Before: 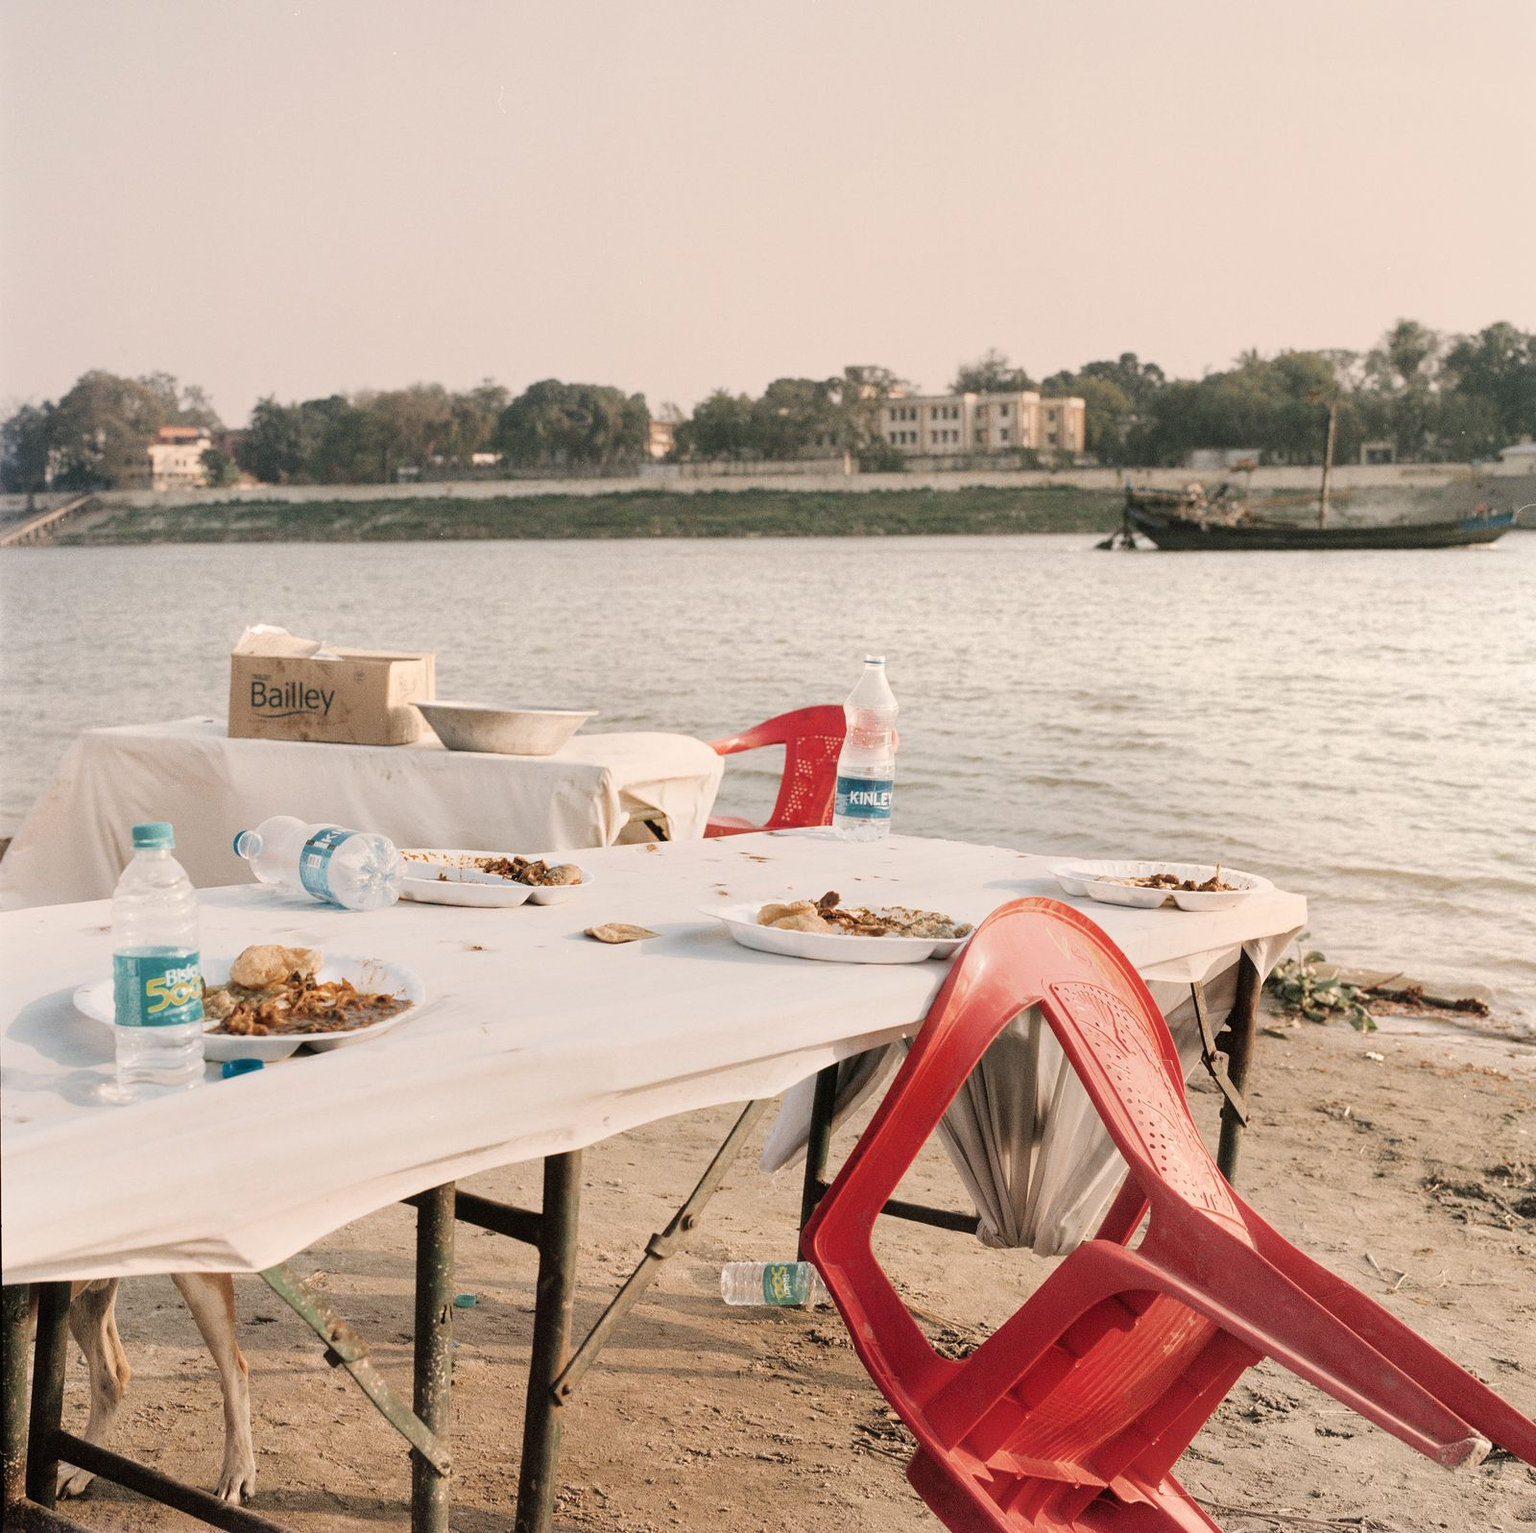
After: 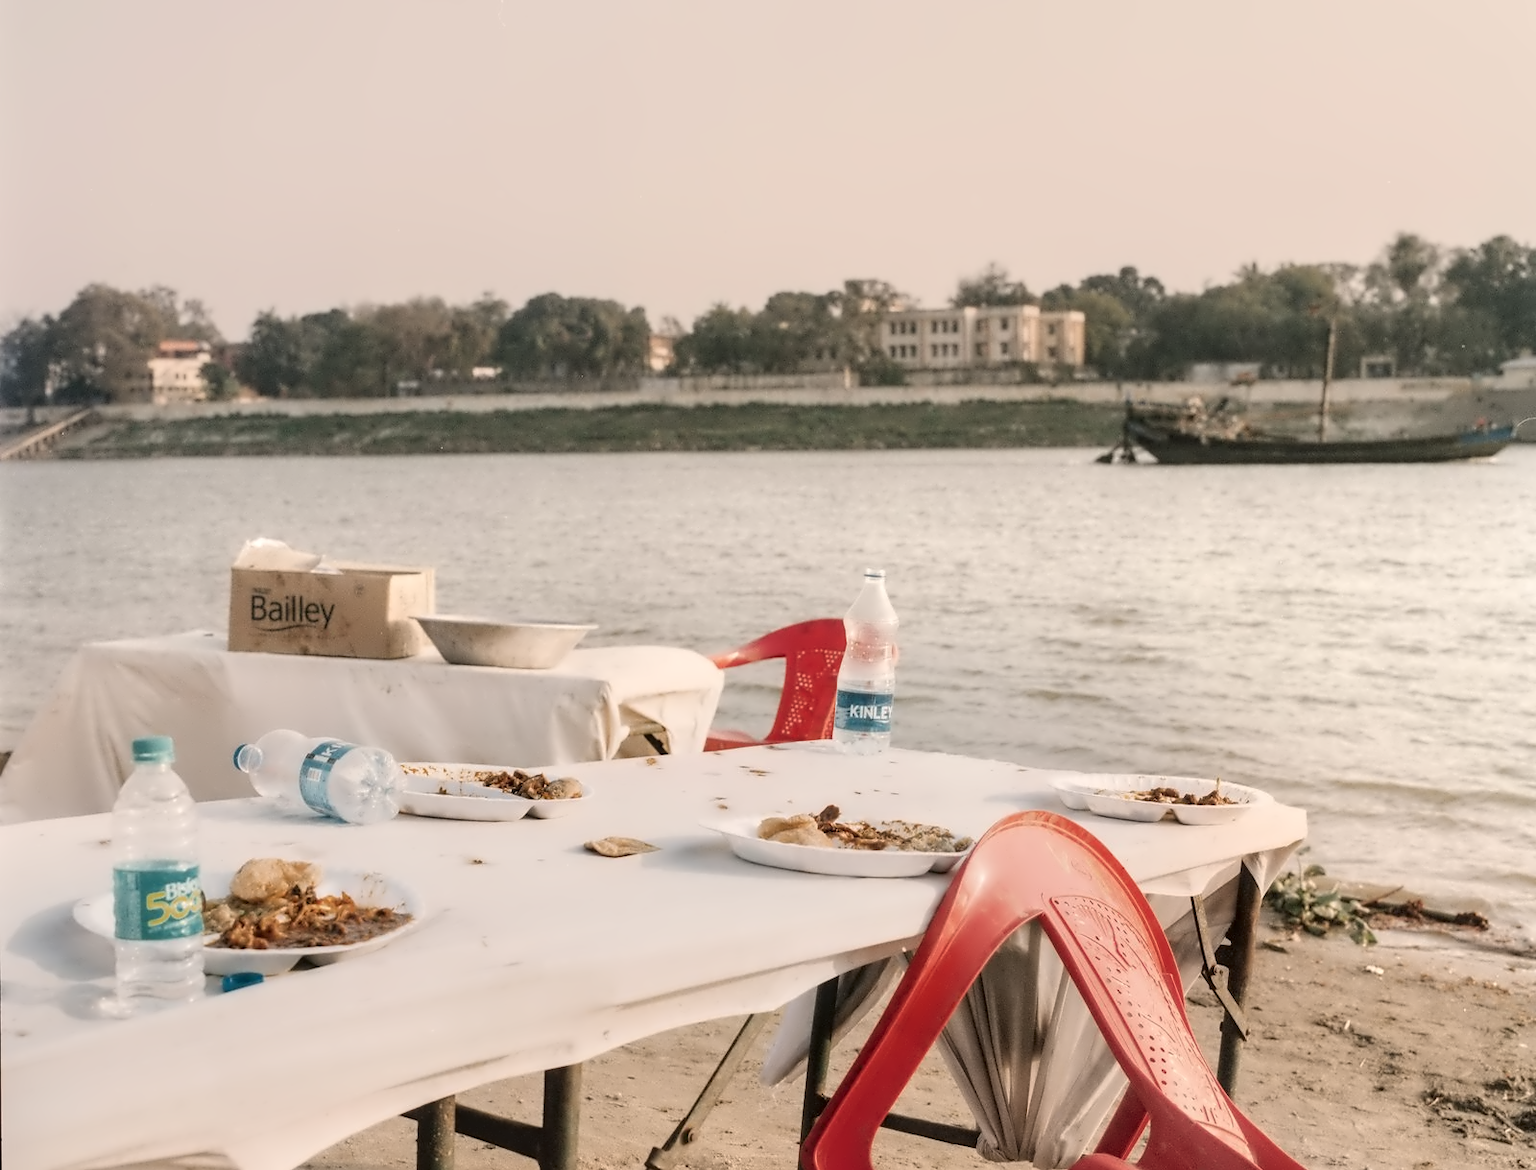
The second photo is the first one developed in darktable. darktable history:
contrast equalizer: y [[0.5 ×6], [0.5 ×6], [0.5 ×6], [0, 0.033, 0.067, 0.1, 0.133, 0.167], [0, 0.05, 0.1, 0.15, 0.2, 0.25]]
local contrast: on, module defaults
crop: top 5.675%, bottom 17.943%
